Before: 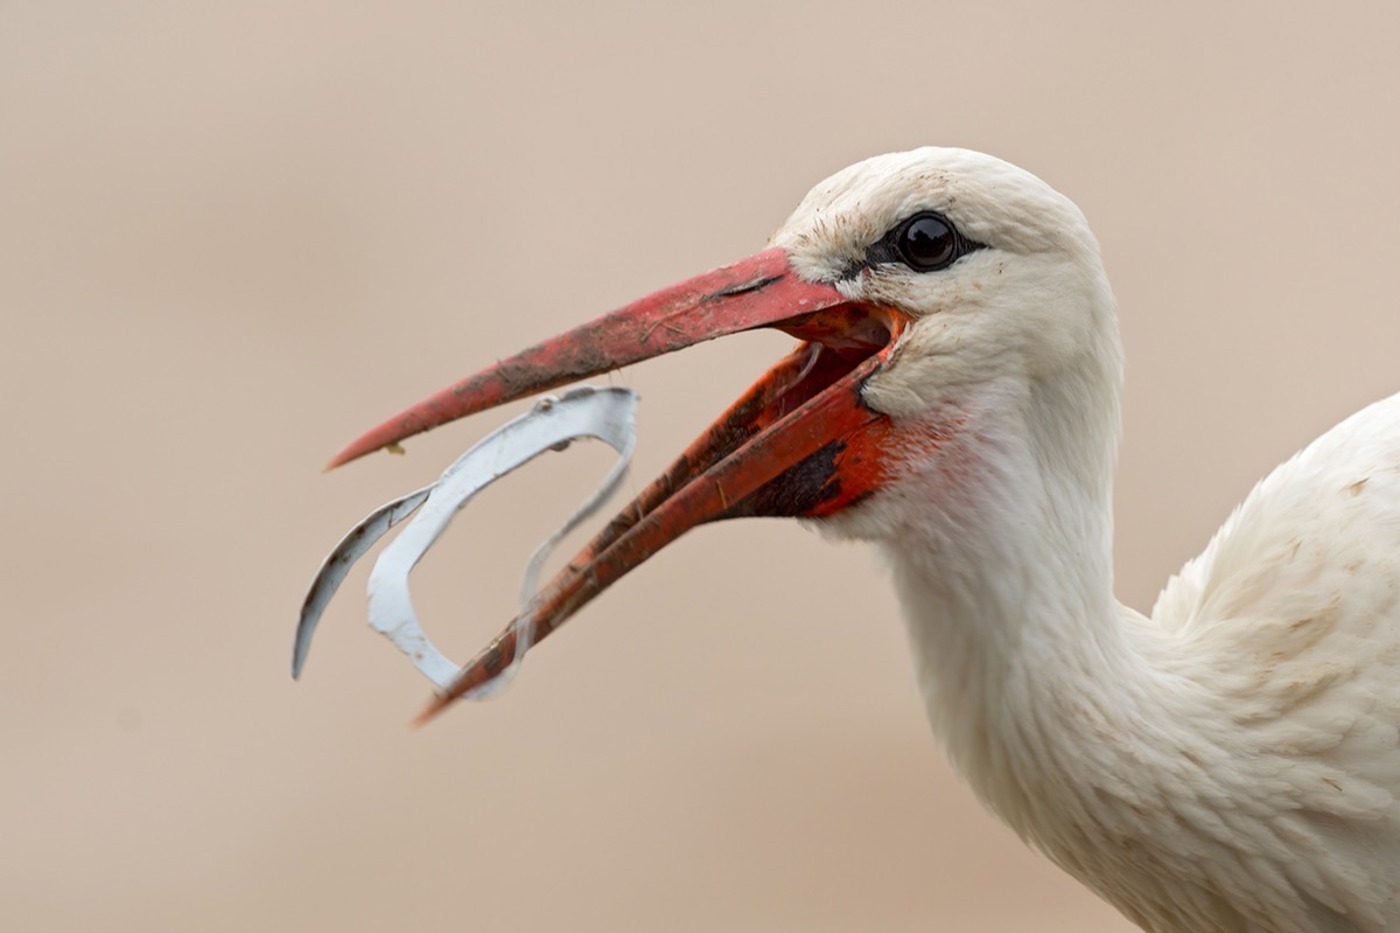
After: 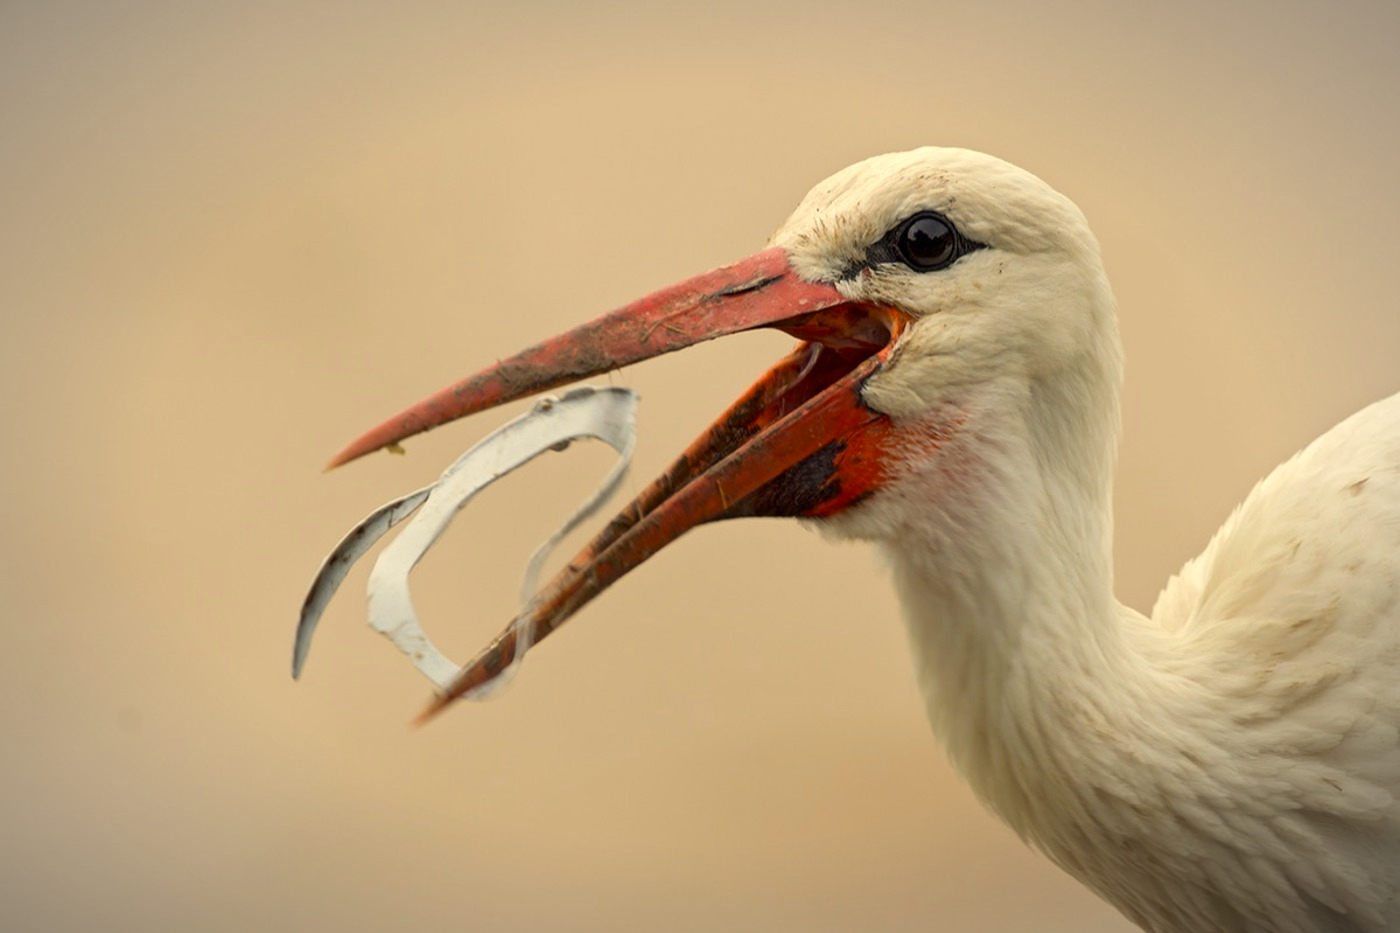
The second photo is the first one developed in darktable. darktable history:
color correction: highlights a* 2.29, highlights b* 23.21
vignetting: fall-off radius 69.47%, automatic ratio true
